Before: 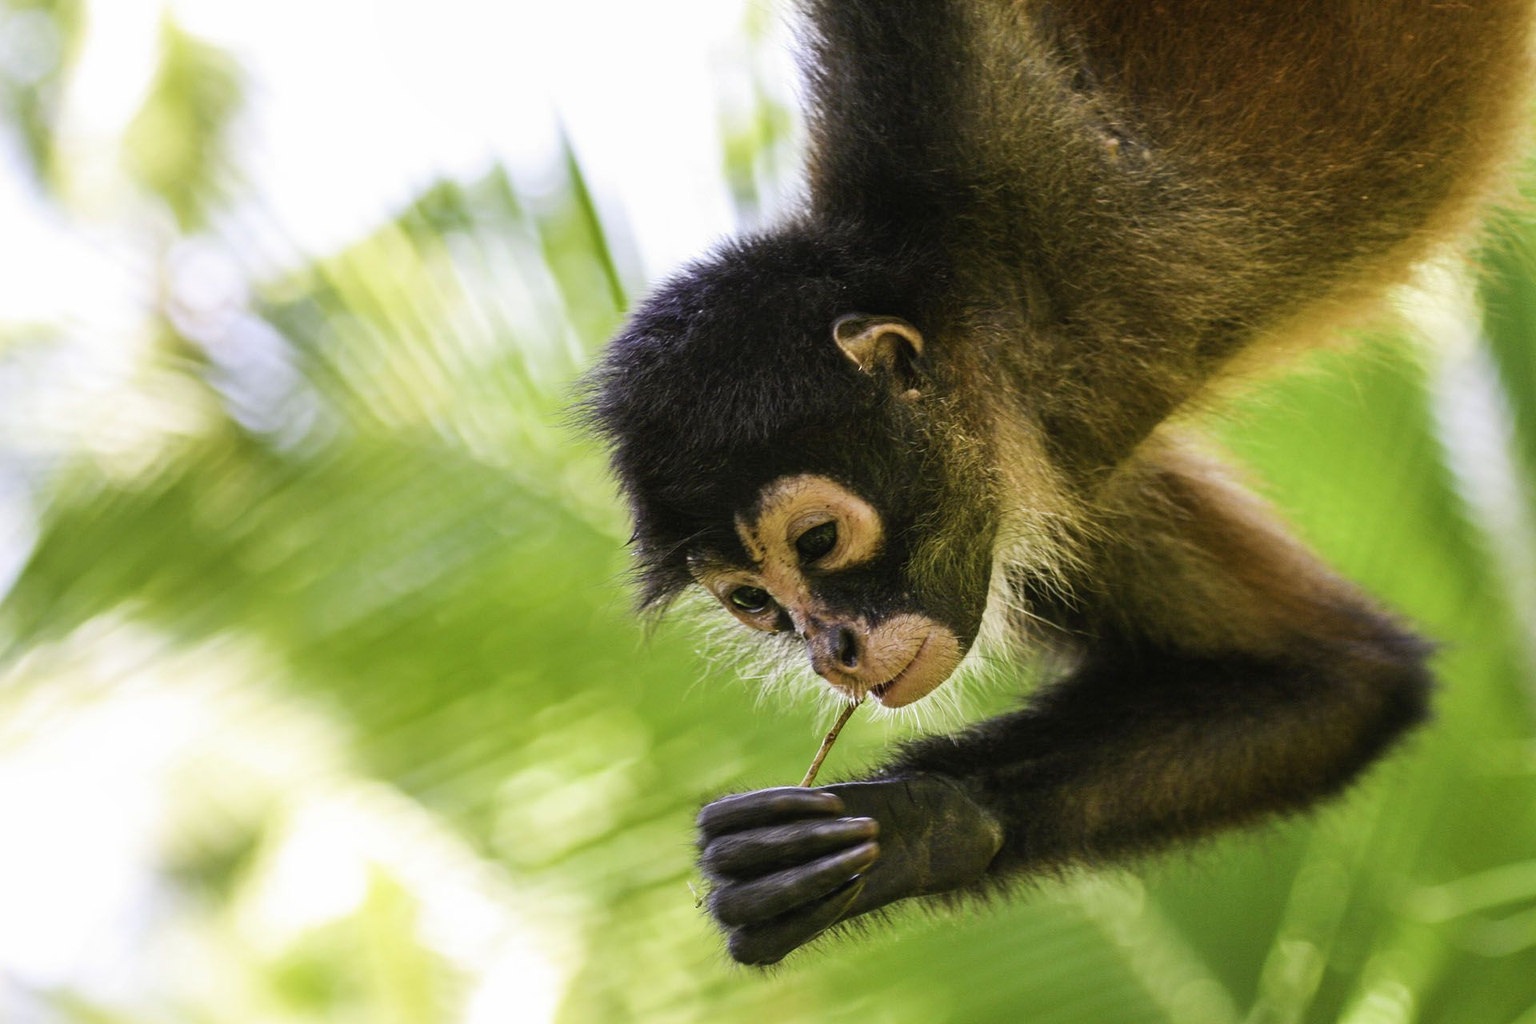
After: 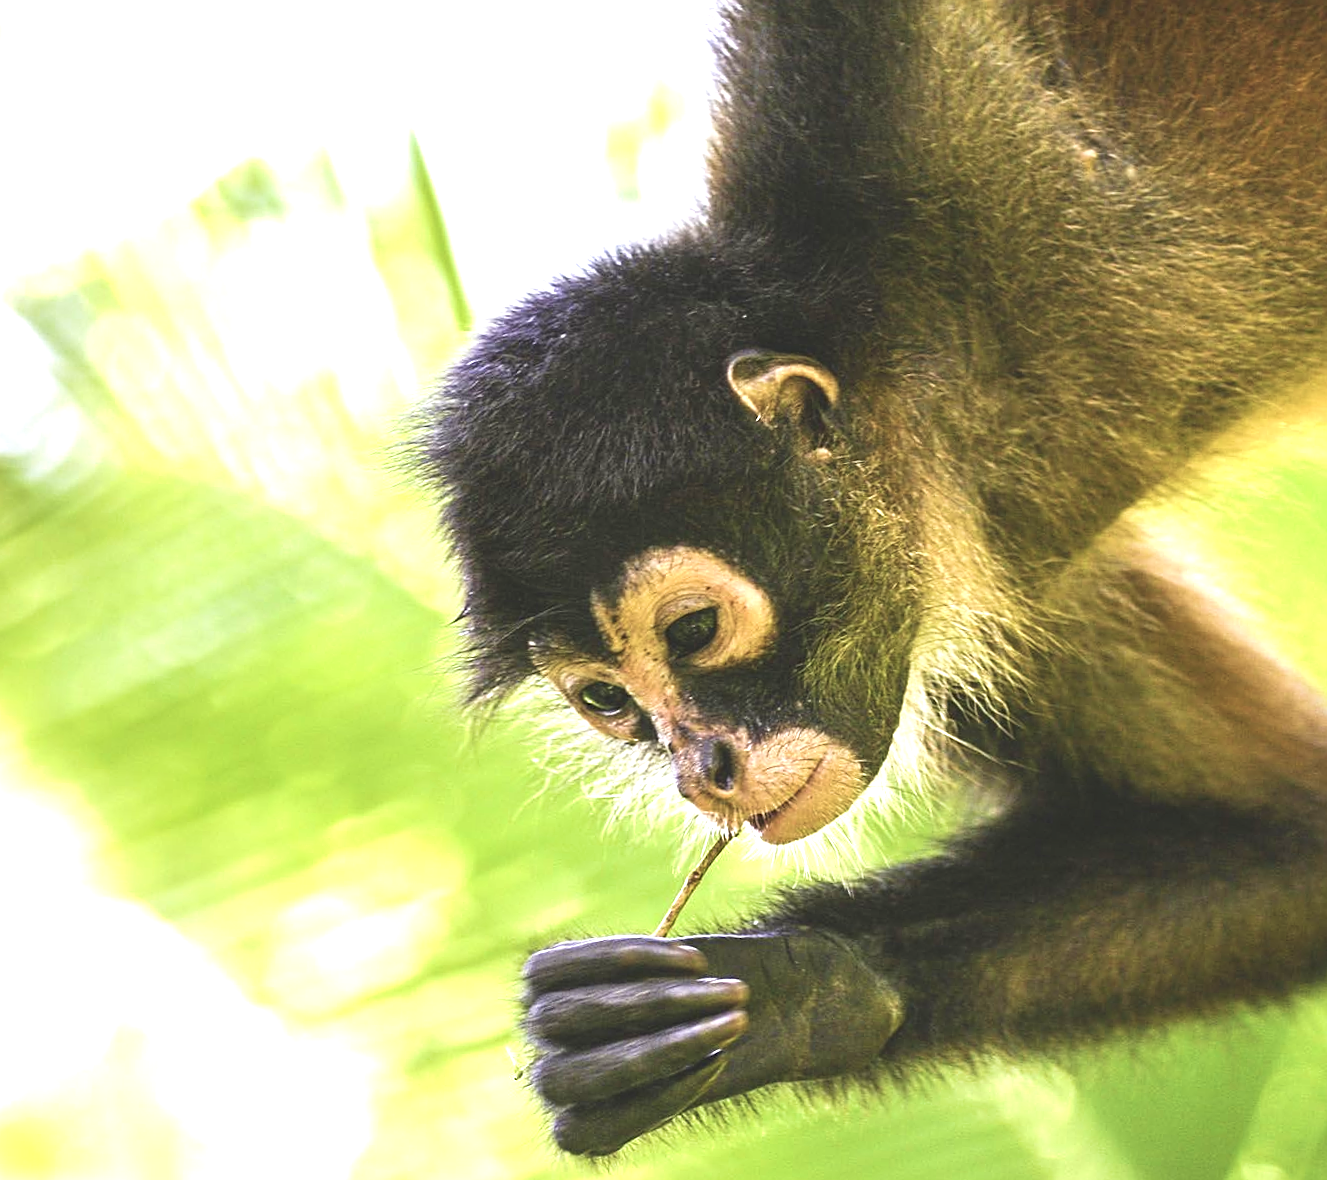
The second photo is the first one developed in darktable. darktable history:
exposure: black level correction 0, exposure 1.4 EV, compensate highlight preservation false
velvia: on, module defaults
crop and rotate: angle -3.27°, left 14.277%, top 0.028%, right 10.766%, bottom 0.028%
color balance: lift [1.01, 1, 1, 1], gamma [1.097, 1, 1, 1], gain [0.85, 1, 1, 1]
sharpen: on, module defaults
